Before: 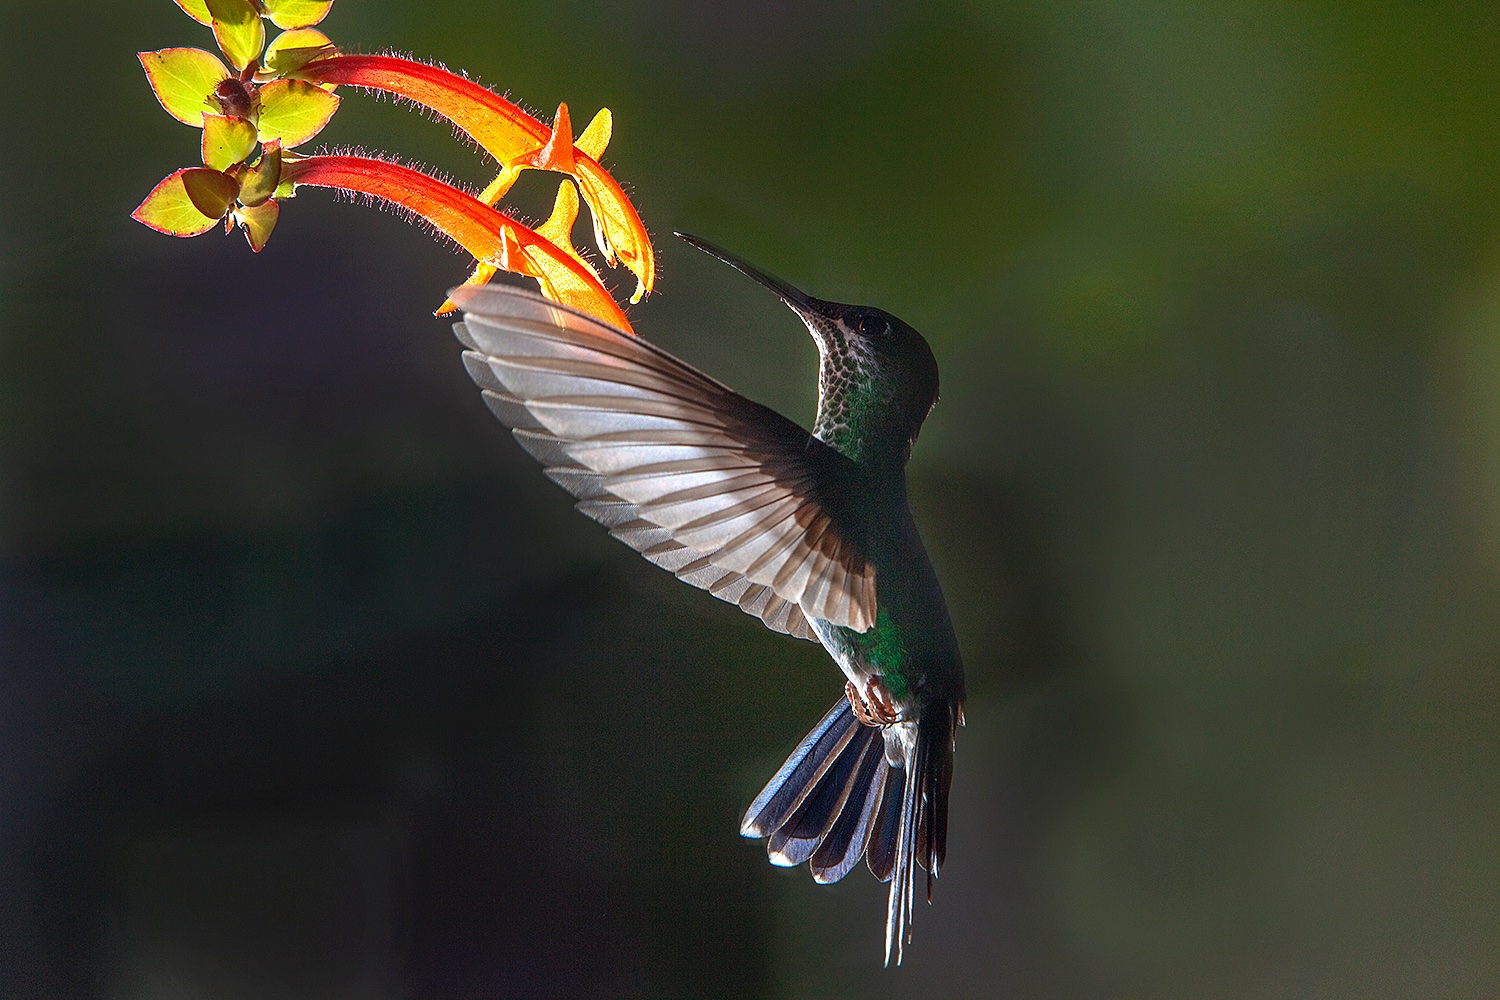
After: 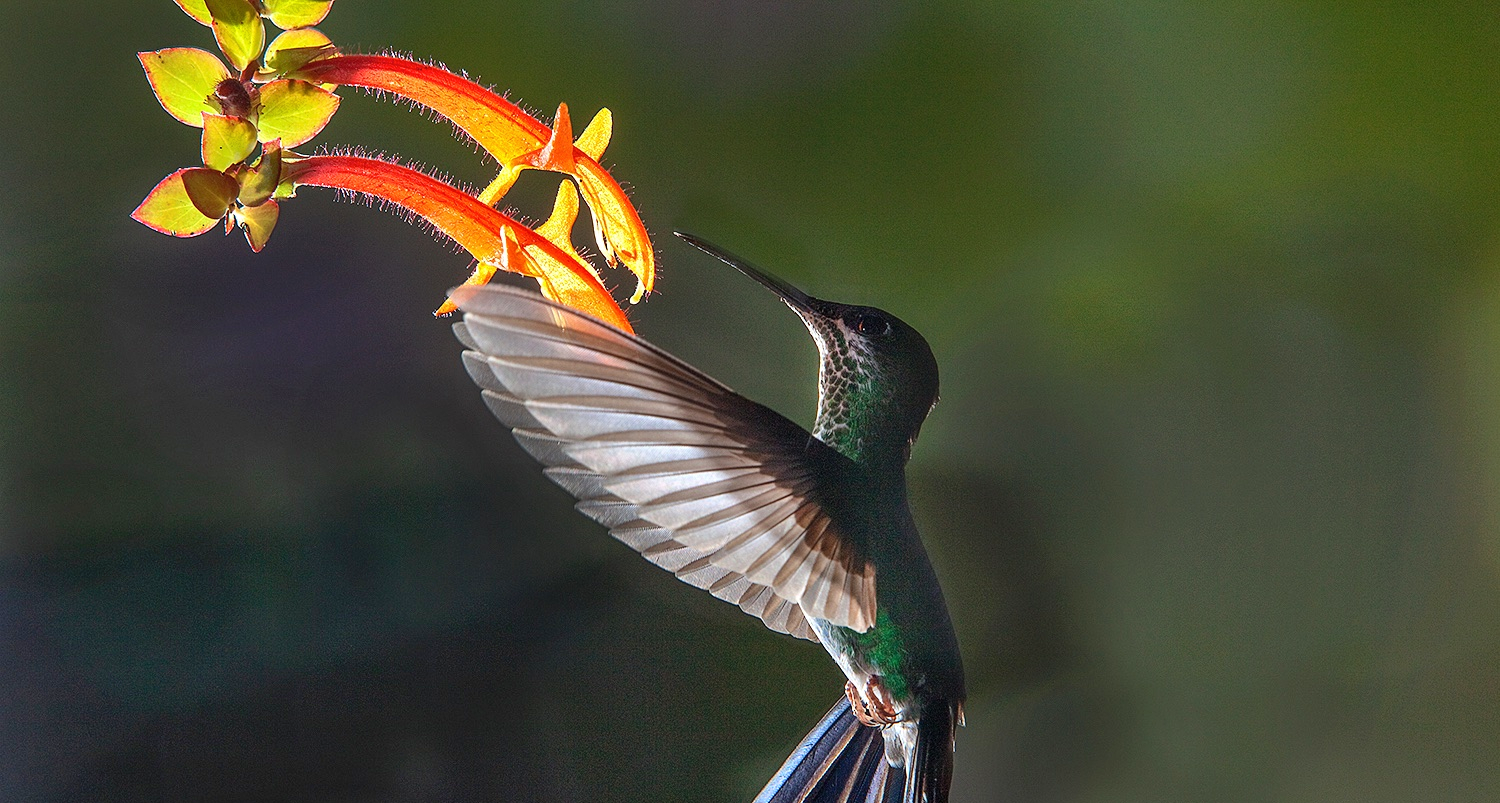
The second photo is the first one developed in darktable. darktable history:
shadows and highlights: soften with gaussian
crop: bottom 19.632%
tone equalizer: edges refinement/feathering 500, mask exposure compensation -1.57 EV, preserve details no
contrast equalizer: y [[0.5 ×6], [0.5 ×6], [0.5, 0.5, 0.501, 0.545, 0.707, 0.863], [0 ×6], [0 ×6]]
